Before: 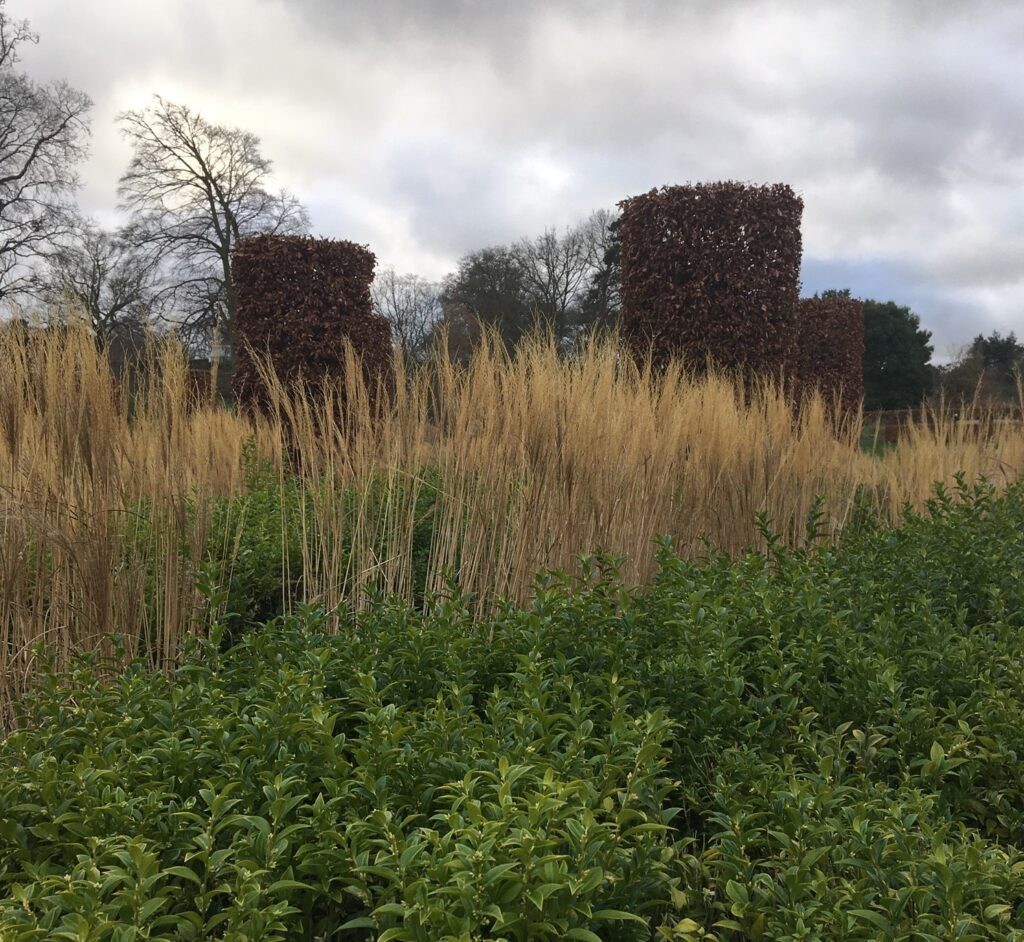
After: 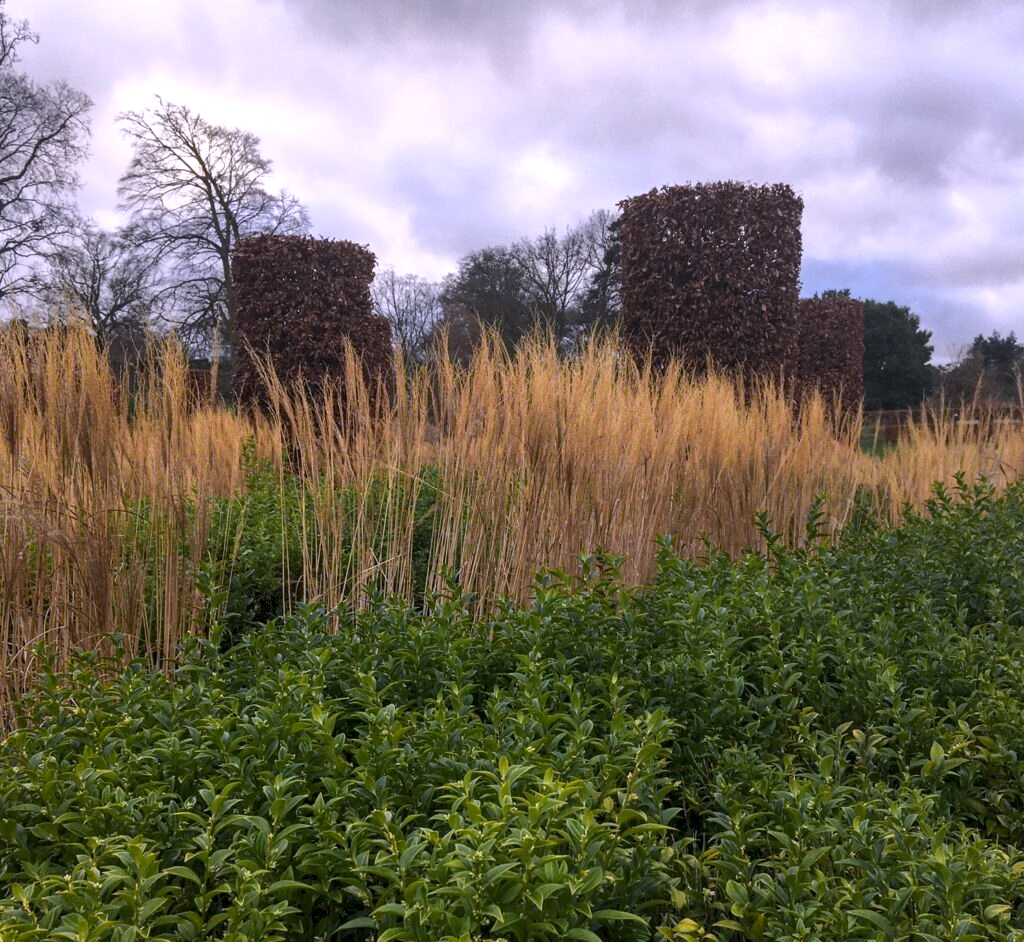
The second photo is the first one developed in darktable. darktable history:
rgb curve: mode RGB, independent channels
white balance: red 1.042, blue 1.17
color zones: curves: ch0 [(0.224, 0.526) (0.75, 0.5)]; ch1 [(0.055, 0.526) (0.224, 0.761) (0.377, 0.526) (0.75, 0.5)]
local contrast: on, module defaults
